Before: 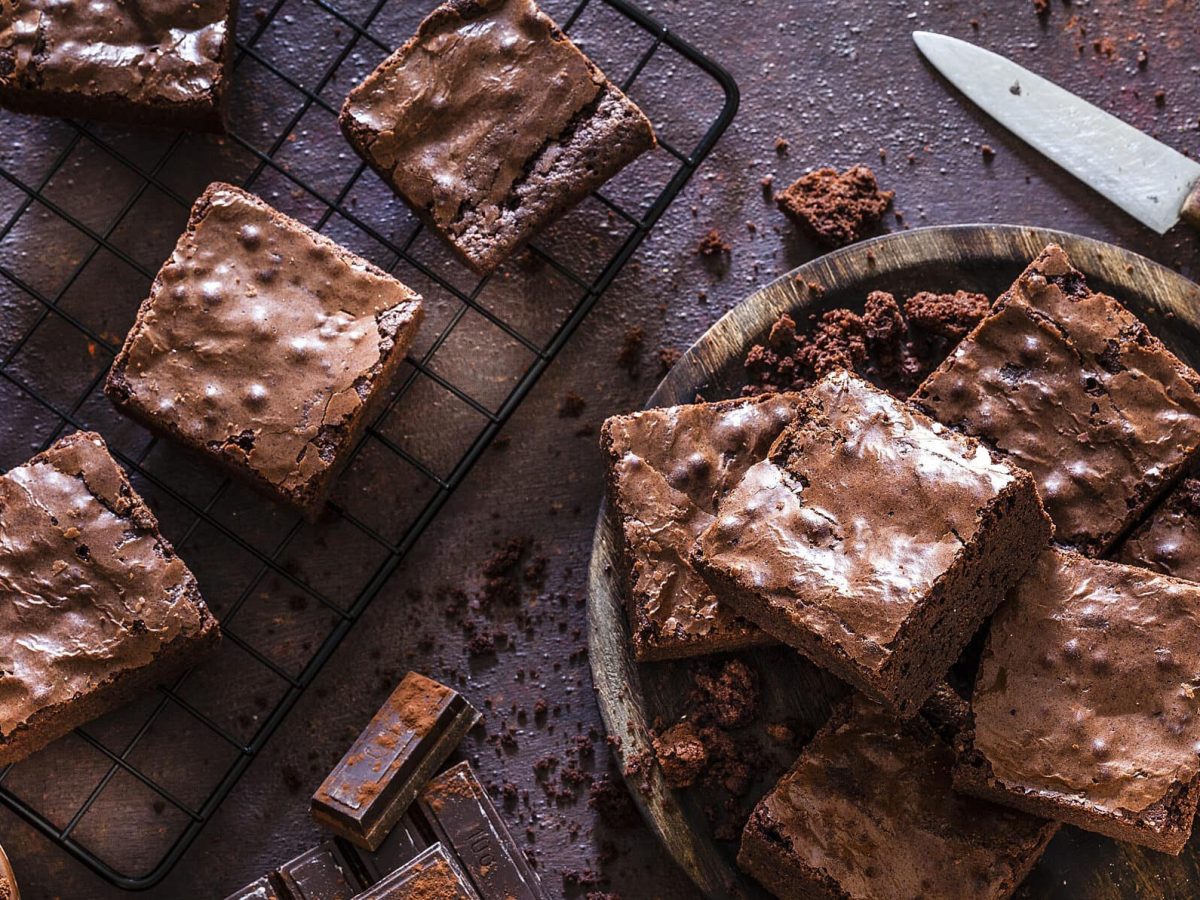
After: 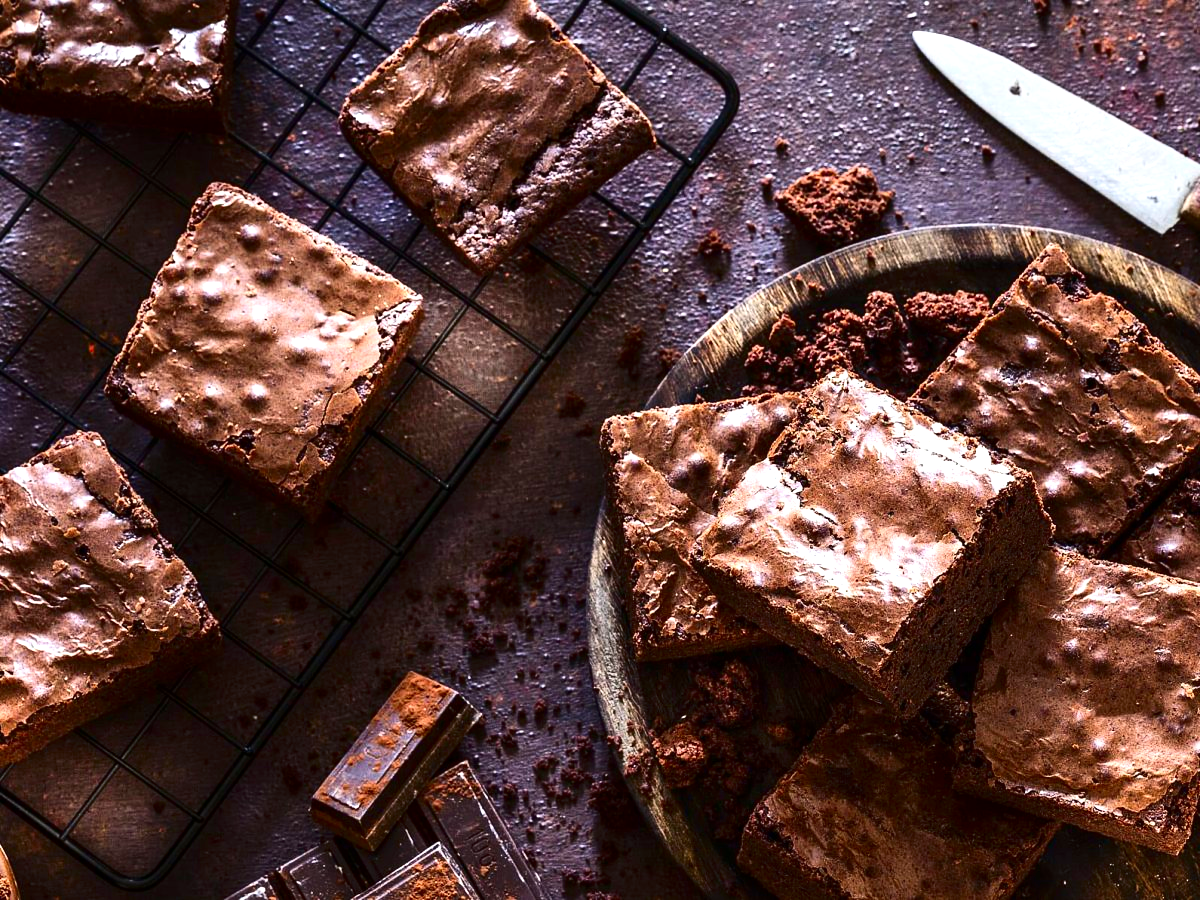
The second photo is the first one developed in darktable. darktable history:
contrast brightness saturation: contrast 0.209, brightness -0.103, saturation 0.208
exposure: exposure 0.631 EV, compensate highlight preservation false
